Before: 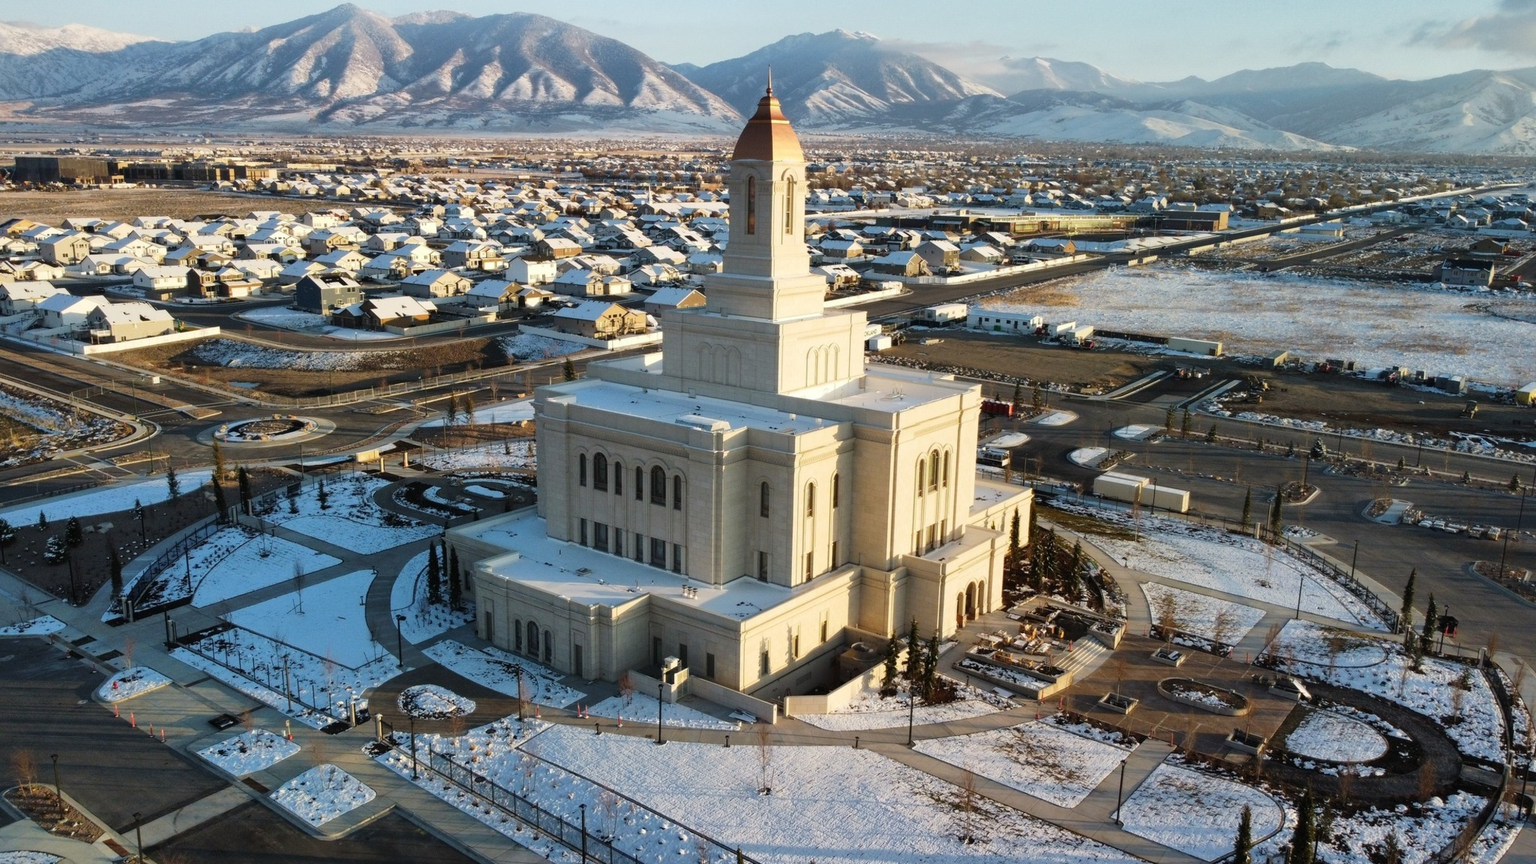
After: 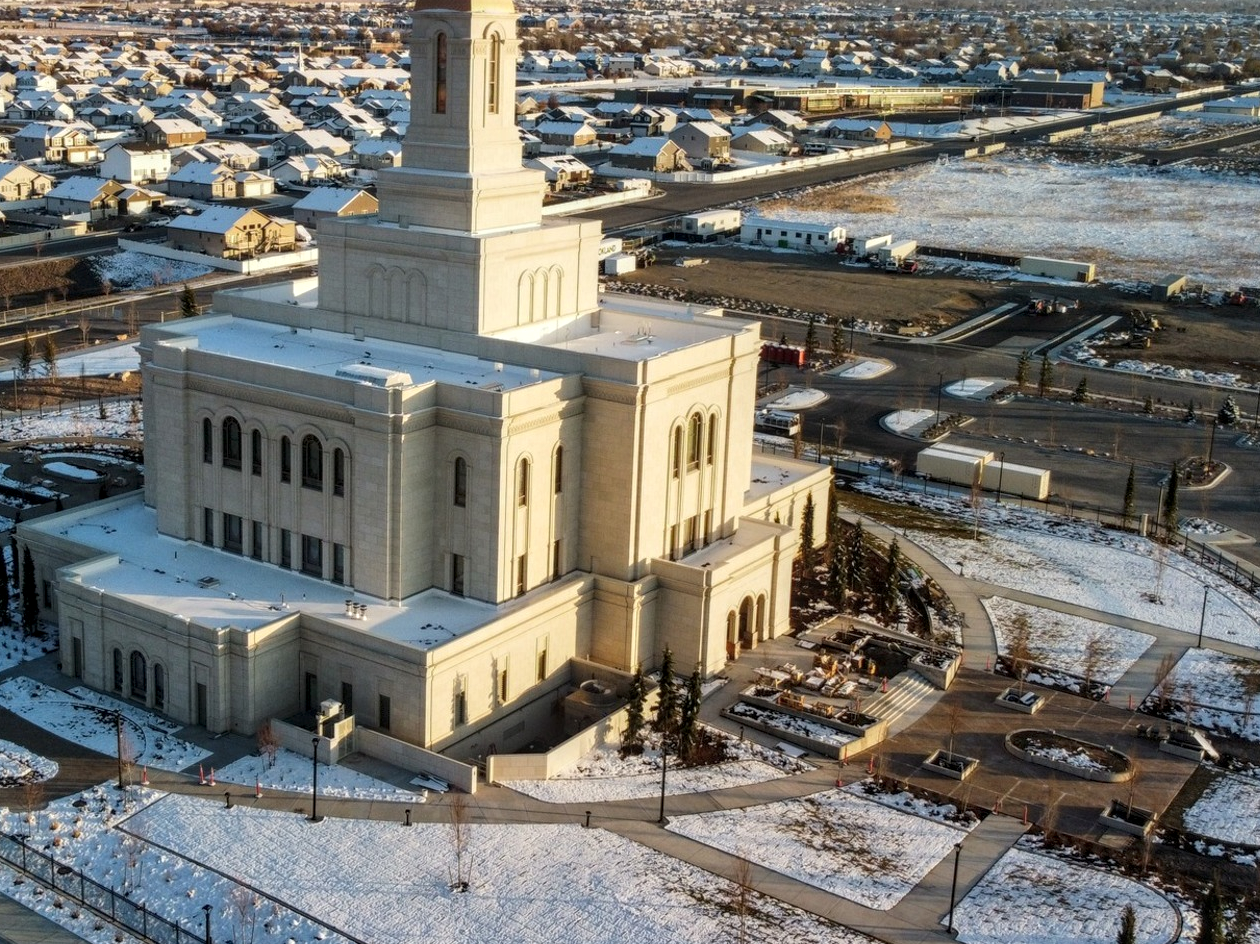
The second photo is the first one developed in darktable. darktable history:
crop and rotate: left 28.256%, top 17.734%, right 12.656%, bottom 3.573%
local contrast: highlights 25%, detail 130%
